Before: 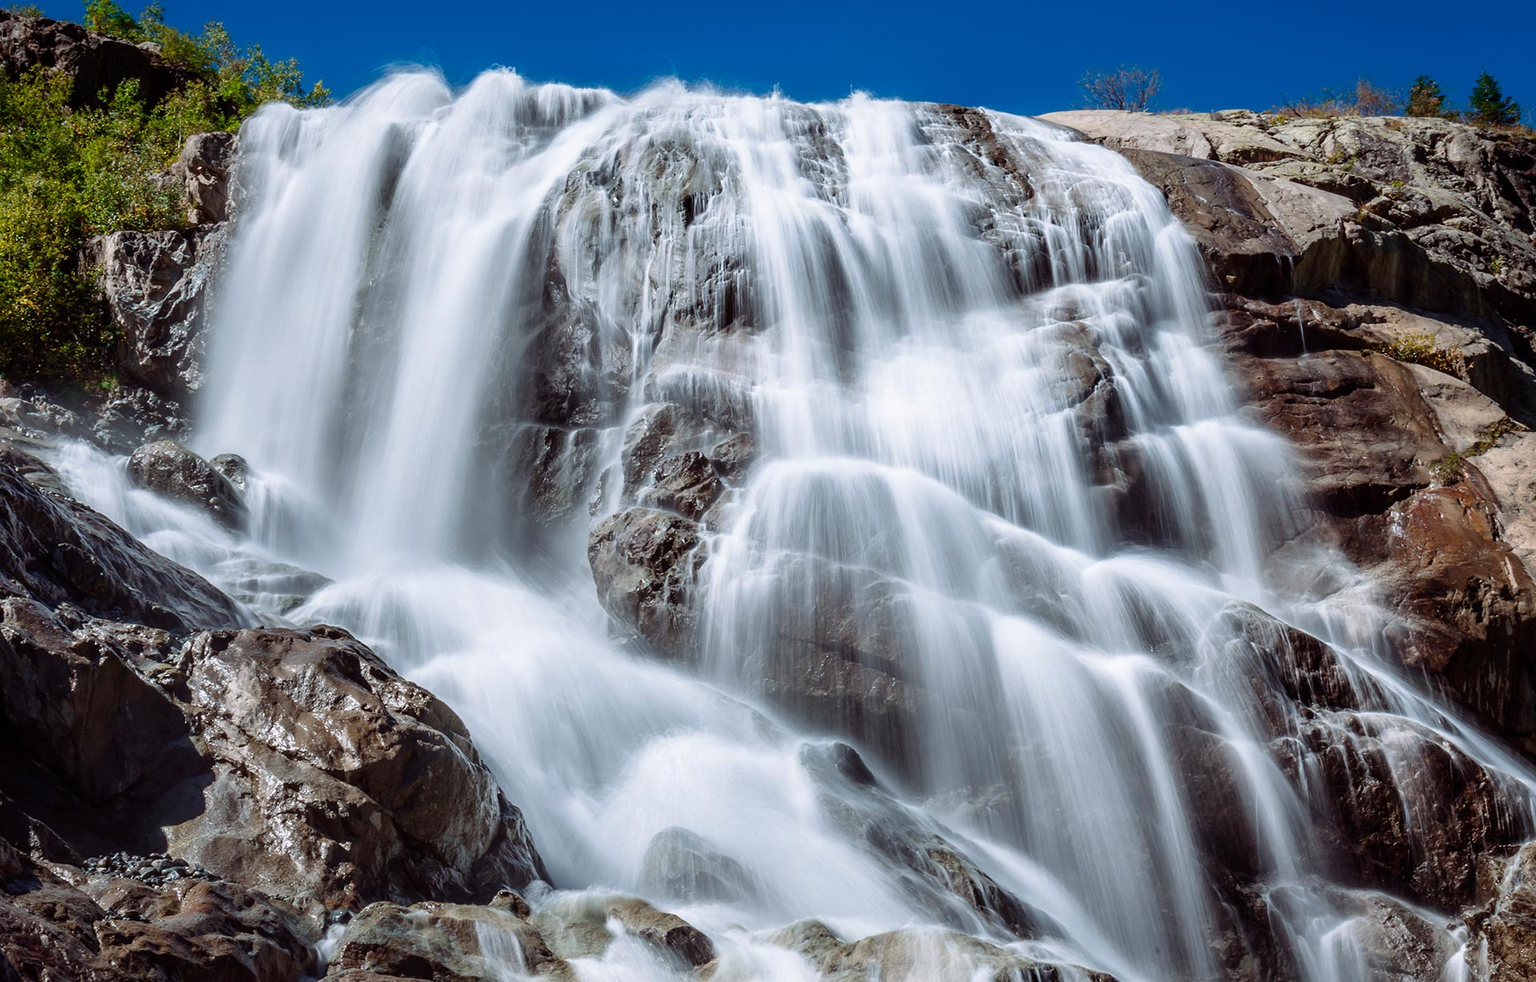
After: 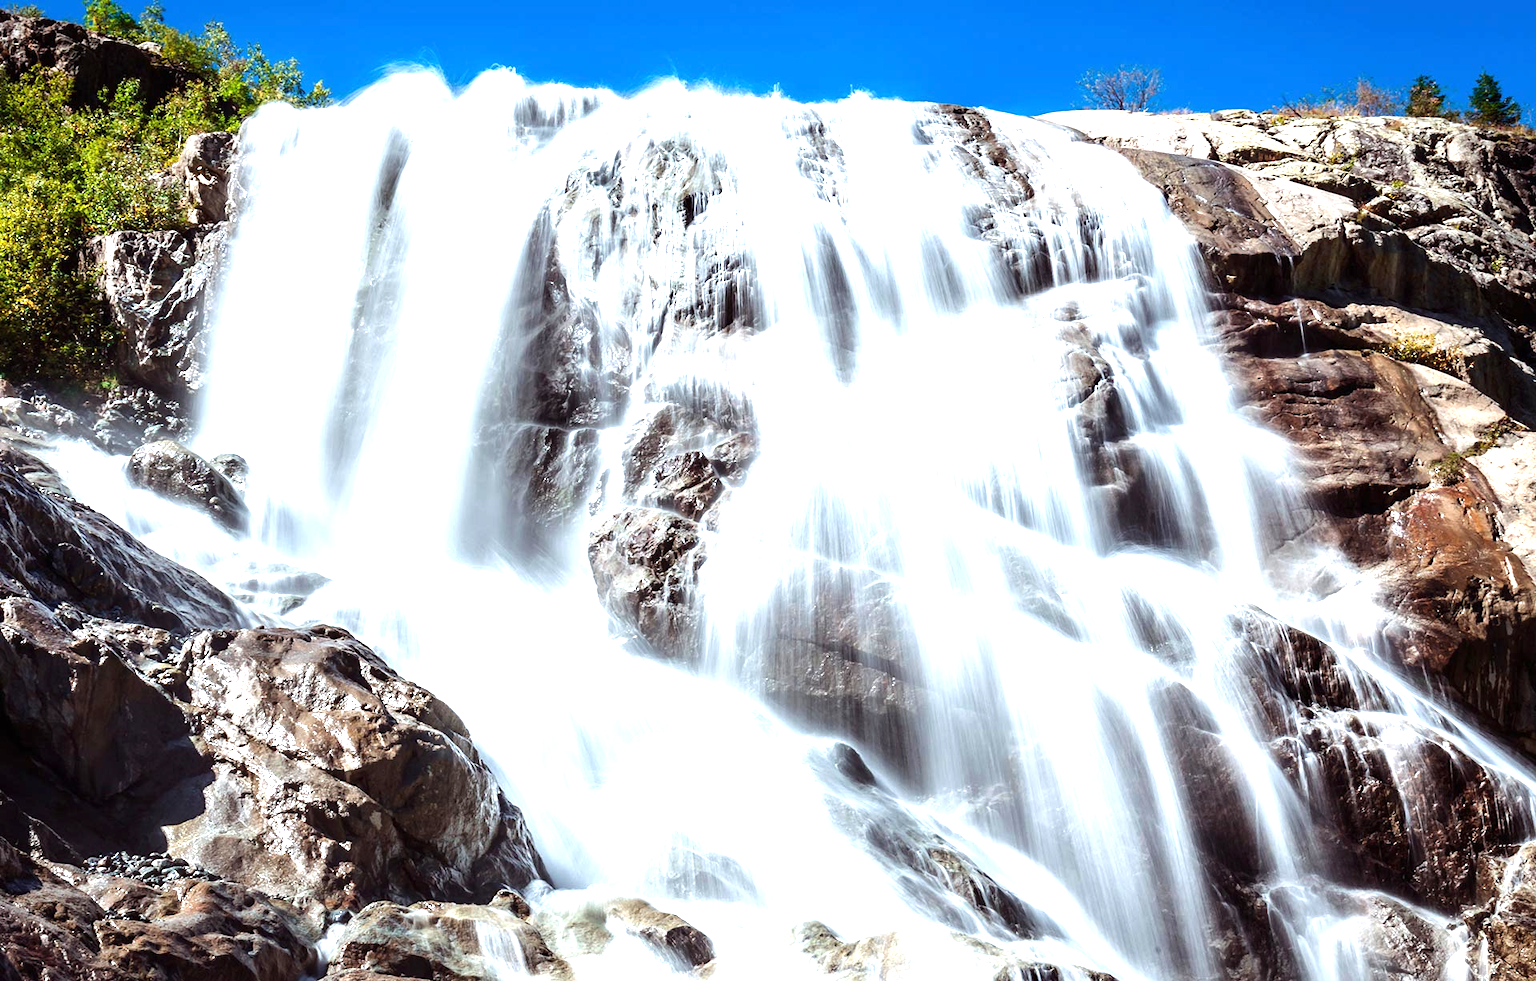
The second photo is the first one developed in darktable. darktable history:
exposure: black level correction 0, exposure 1.173 EV, compensate exposure bias true, compensate highlight preservation false
local contrast: mode bilateral grid, contrast 15, coarseness 36, detail 105%, midtone range 0.2
tone equalizer: -8 EV -0.417 EV, -7 EV -0.389 EV, -6 EV -0.333 EV, -5 EV -0.222 EV, -3 EV 0.222 EV, -2 EV 0.333 EV, -1 EV 0.389 EV, +0 EV 0.417 EV, edges refinement/feathering 500, mask exposure compensation -1.57 EV, preserve details no
